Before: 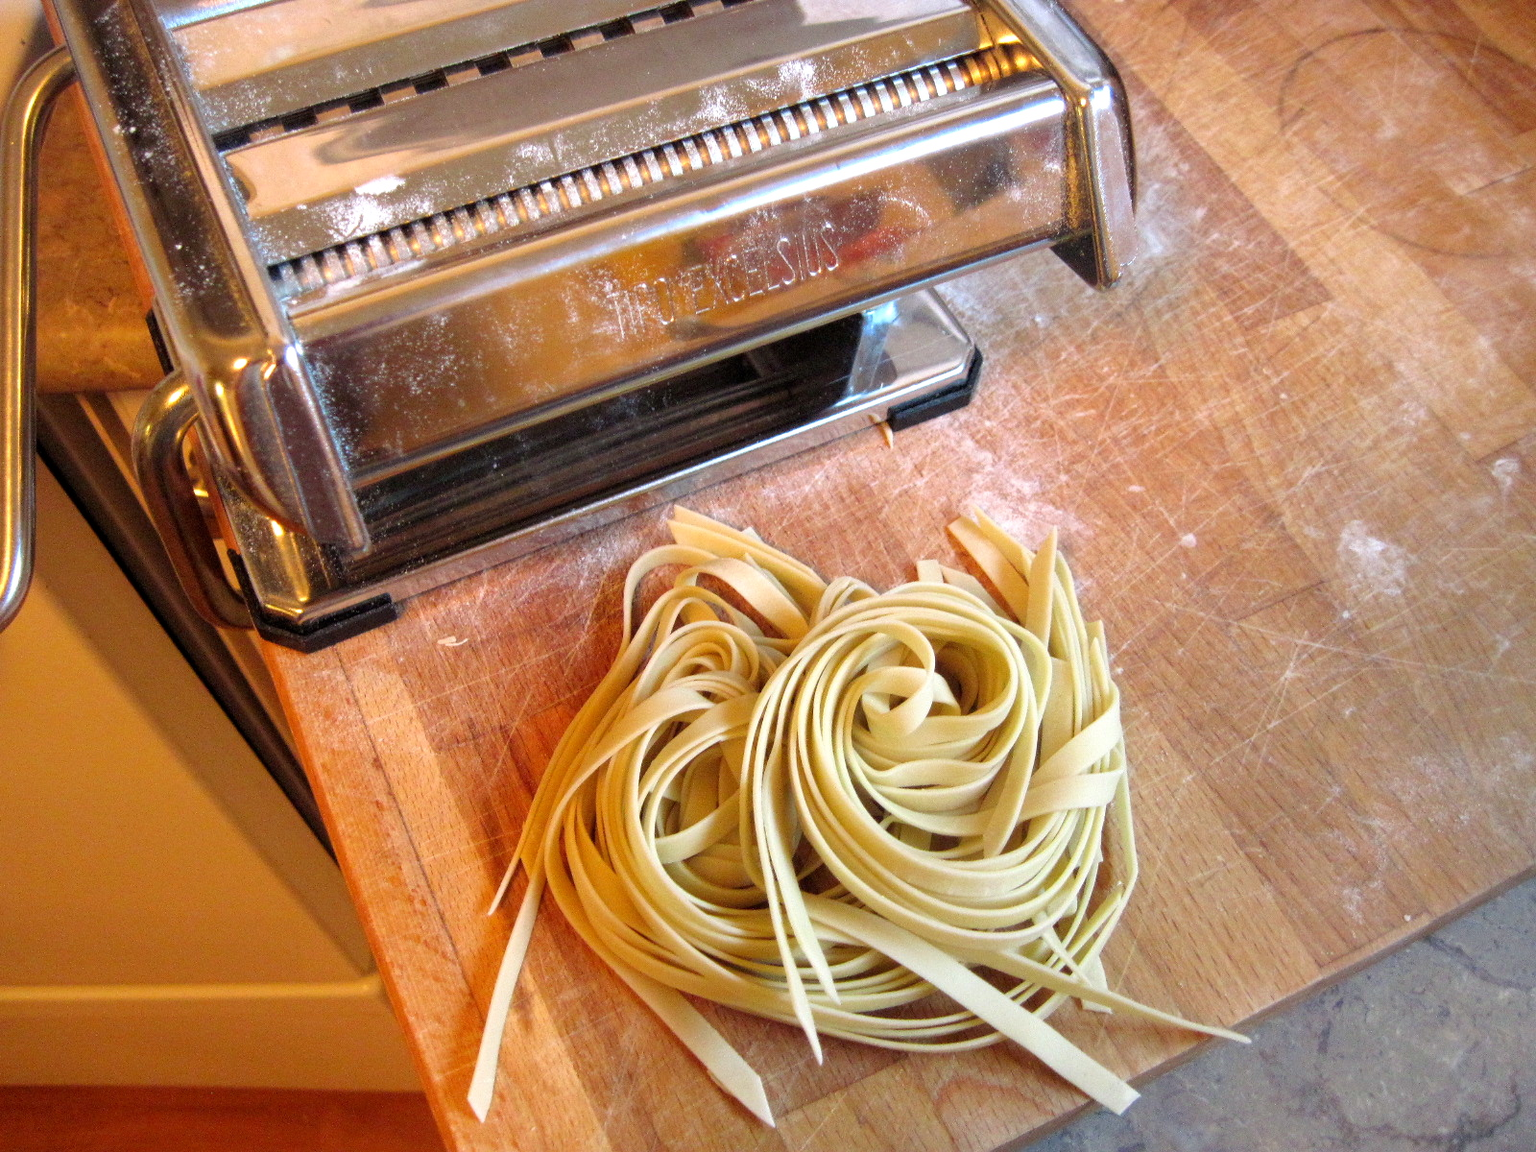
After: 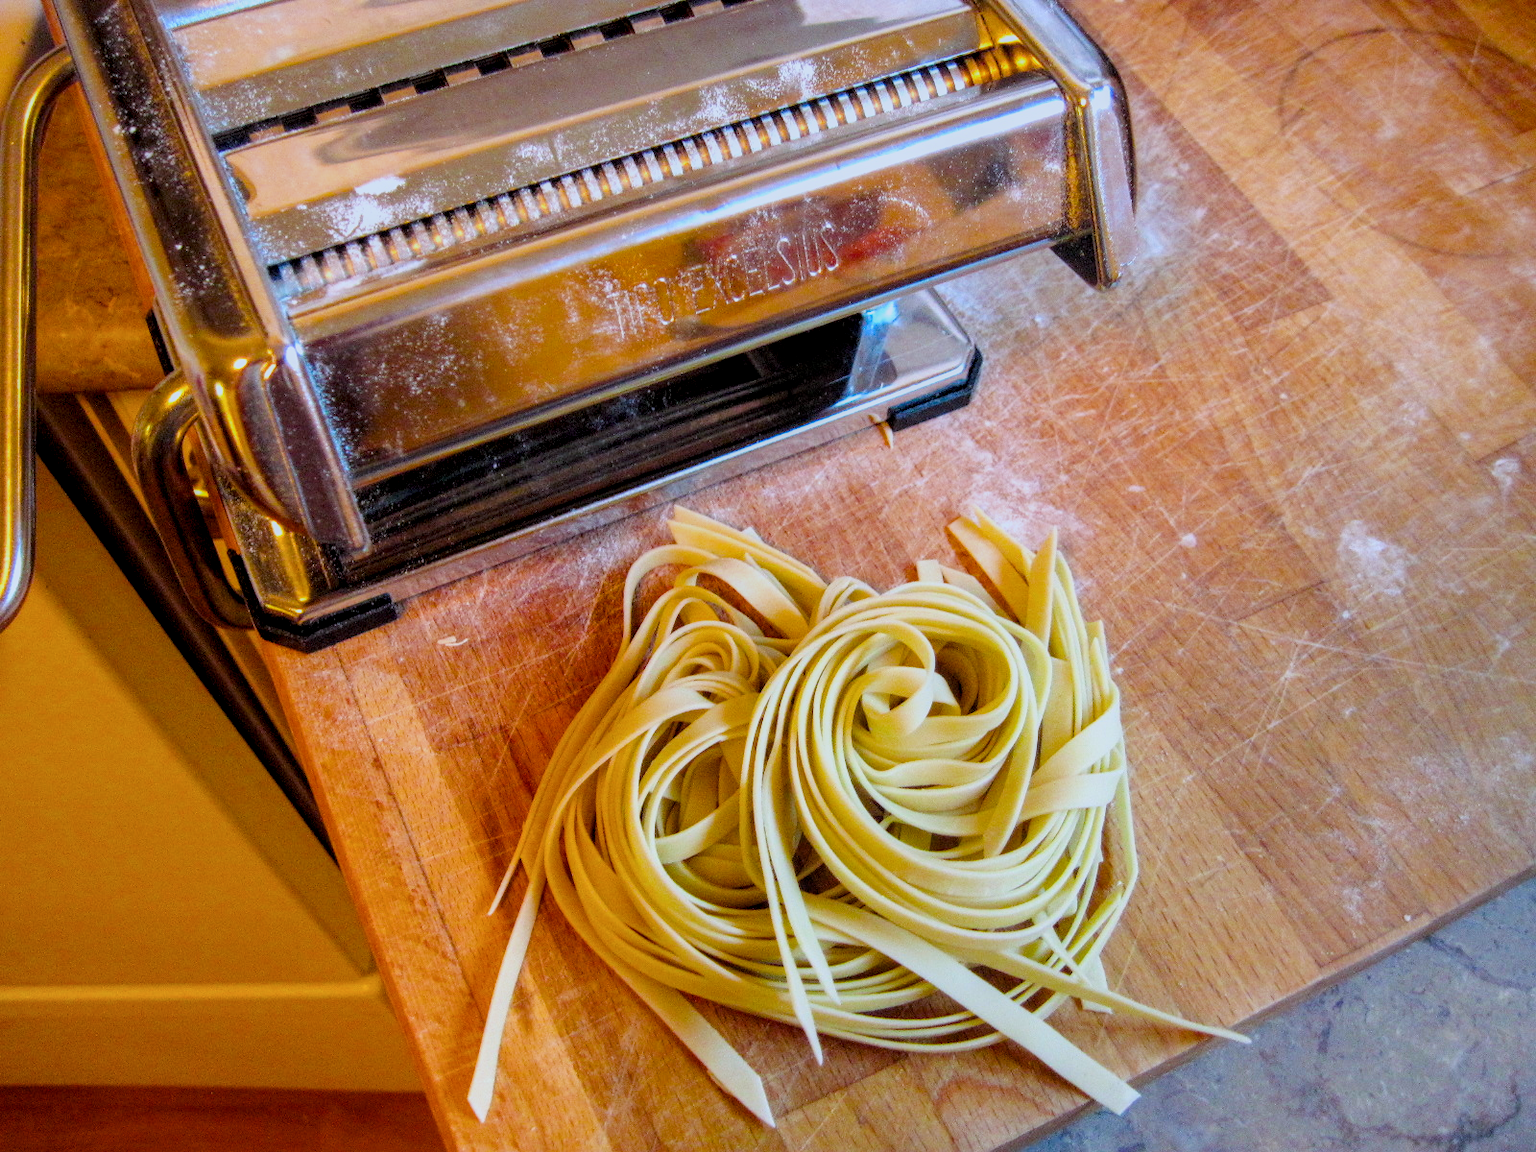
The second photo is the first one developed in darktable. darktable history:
color calibration "scene-referred default": x 0.367, y 0.376, temperature 4372.25 K
filmic rgb "scene-referred default": black relative exposure -7.65 EV, white relative exposure 4.56 EV, hardness 3.61
local contrast: detail 130%
color balance rgb: linear chroma grading › global chroma 15%, perceptual saturation grading › global saturation 30%
color zones: curves: ch0 [(0.068, 0.464) (0.25, 0.5) (0.48, 0.508) (0.75, 0.536) (0.886, 0.476) (0.967, 0.456)]; ch1 [(0.066, 0.456) (0.25, 0.5) (0.616, 0.508) (0.746, 0.56) (0.934, 0.444)]
